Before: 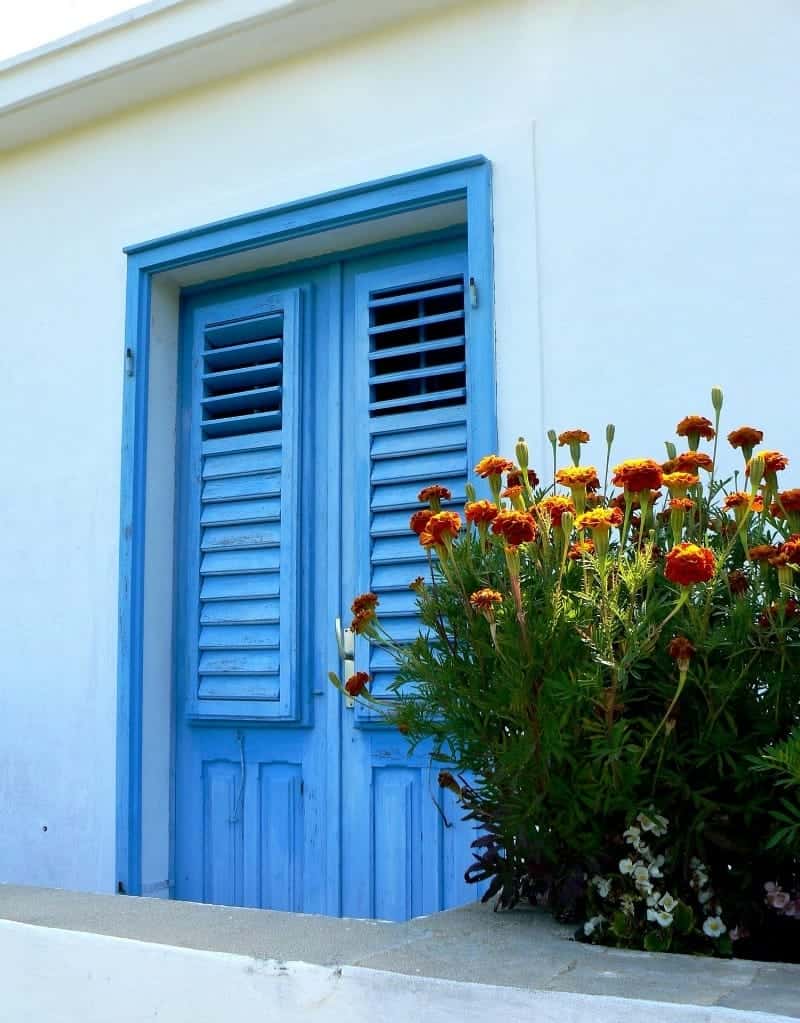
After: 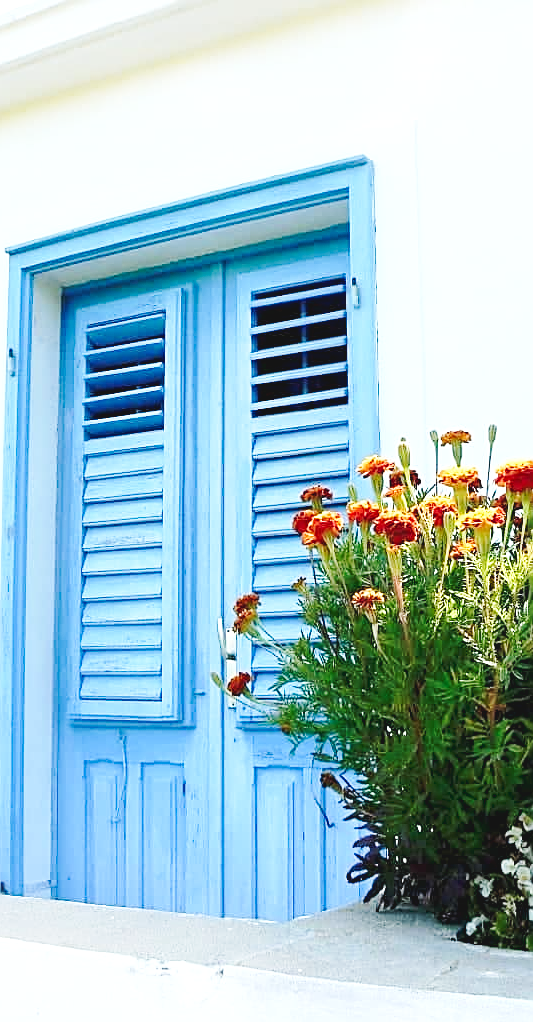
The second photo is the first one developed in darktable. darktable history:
exposure: black level correction 0.001, exposure 0.5 EV, compensate highlight preservation false
sharpen: amount 0.746
base curve: curves: ch0 [(0, 0.007) (0.028, 0.063) (0.121, 0.311) (0.46, 0.743) (0.859, 0.957) (1, 1)], preserve colors none
crop and rotate: left 14.931%, right 18.335%
